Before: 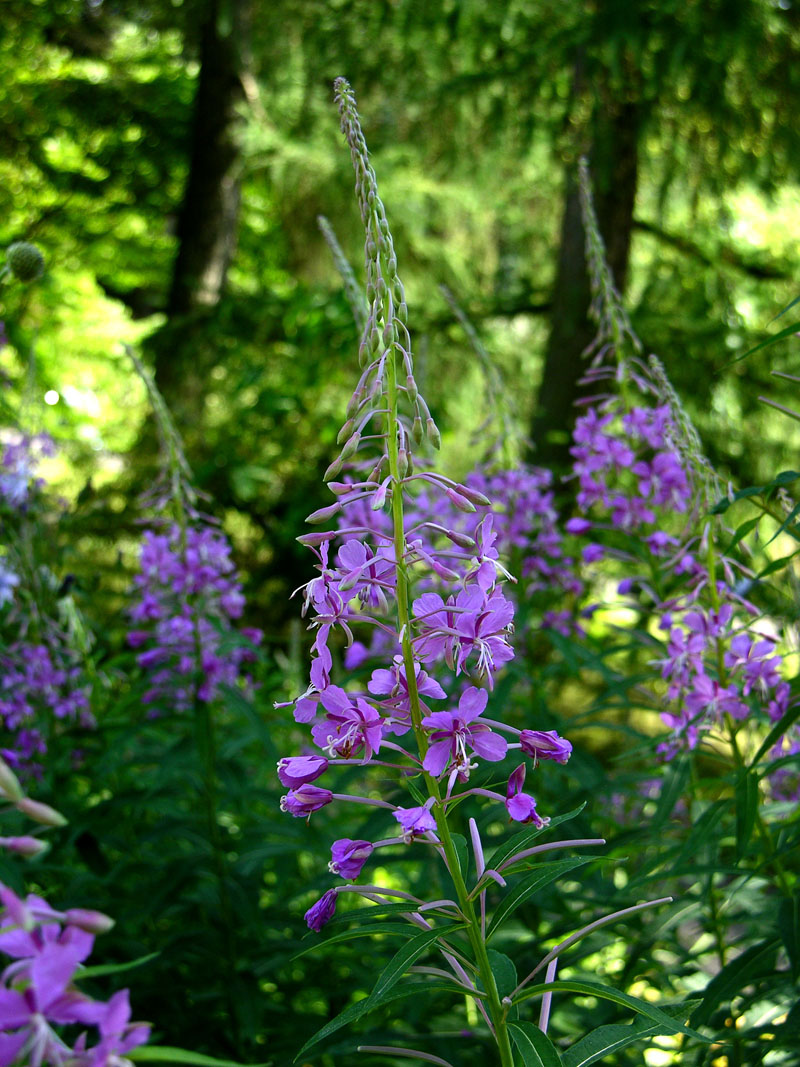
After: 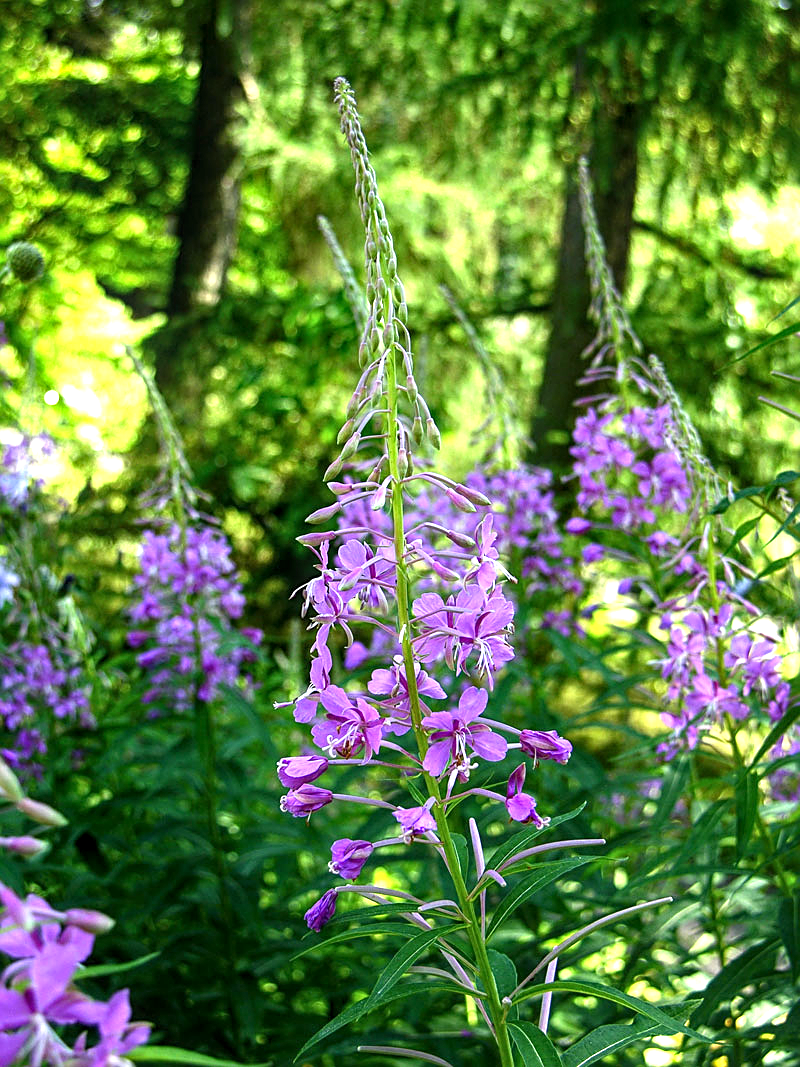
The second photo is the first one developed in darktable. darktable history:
exposure: black level correction 0, exposure 0.947 EV, compensate exposure bias true, compensate highlight preservation false
sharpen: on, module defaults
contrast equalizer: y [[0.502, 0.505, 0.512, 0.529, 0.564, 0.588], [0.5 ×6], [0.502, 0.505, 0.512, 0.529, 0.564, 0.588], [0, 0.001, 0.001, 0.004, 0.008, 0.011], [0, 0.001, 0.001, 0.004, 0.008, 0.011]], mix -0.295
local contrast: on, module defaults
